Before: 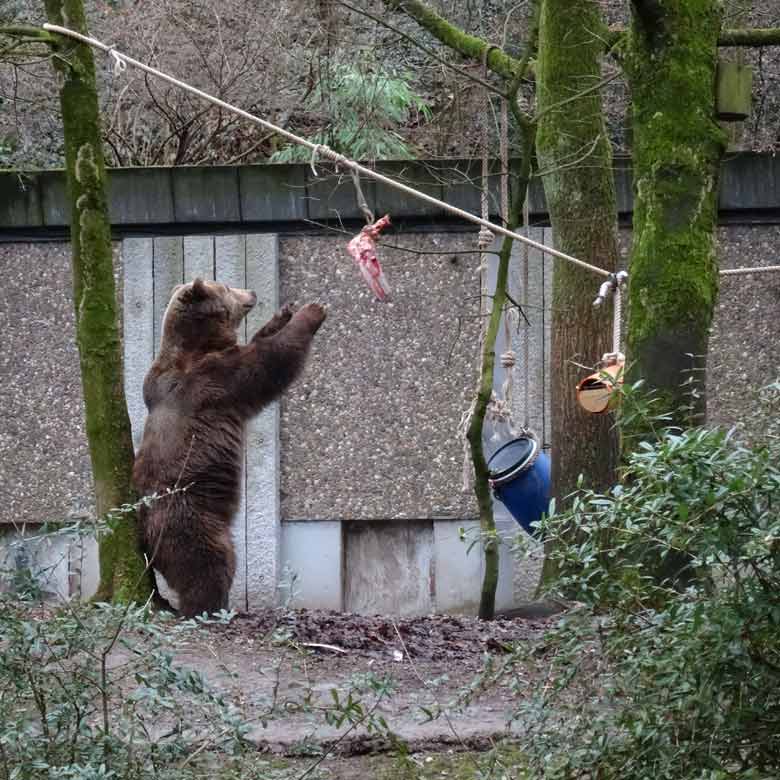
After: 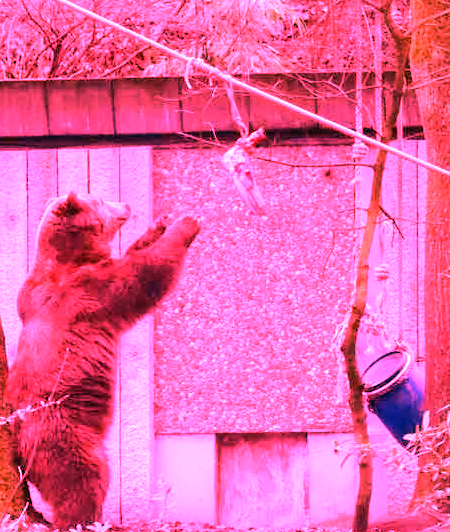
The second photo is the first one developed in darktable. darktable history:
crop: left 16.202%, top 11.208%, right 26.045%, bottom 20.557%
white balance: red 4.26, blue 1.802
